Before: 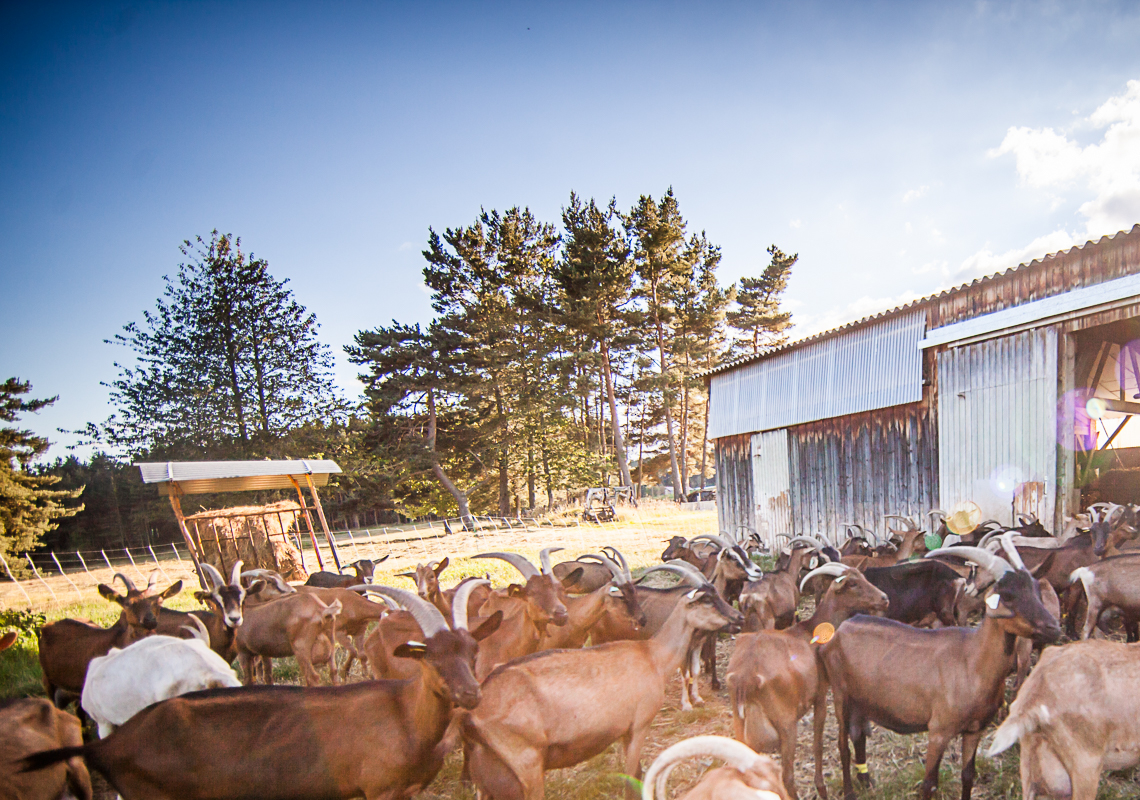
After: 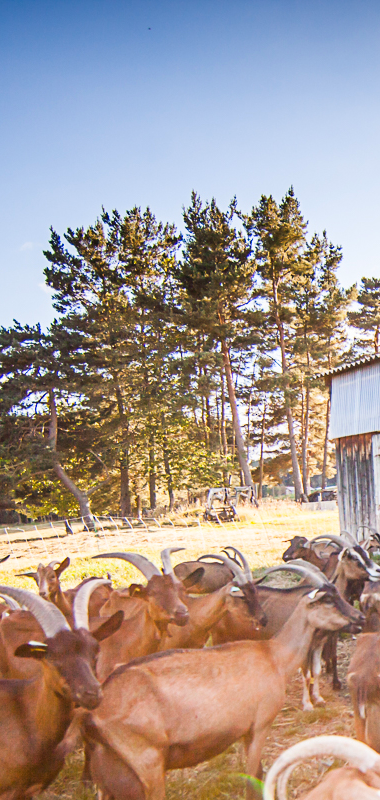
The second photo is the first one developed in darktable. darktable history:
crop: left 33.265%, right 33.316%
color balance rgb: shadows lift › chroma 2.007%, shadows lift › hue 249.31°, perceptual saturation grading › global saturation 14.688%
exposure: exposure 0.014 EV, compensate highlight preservation false
